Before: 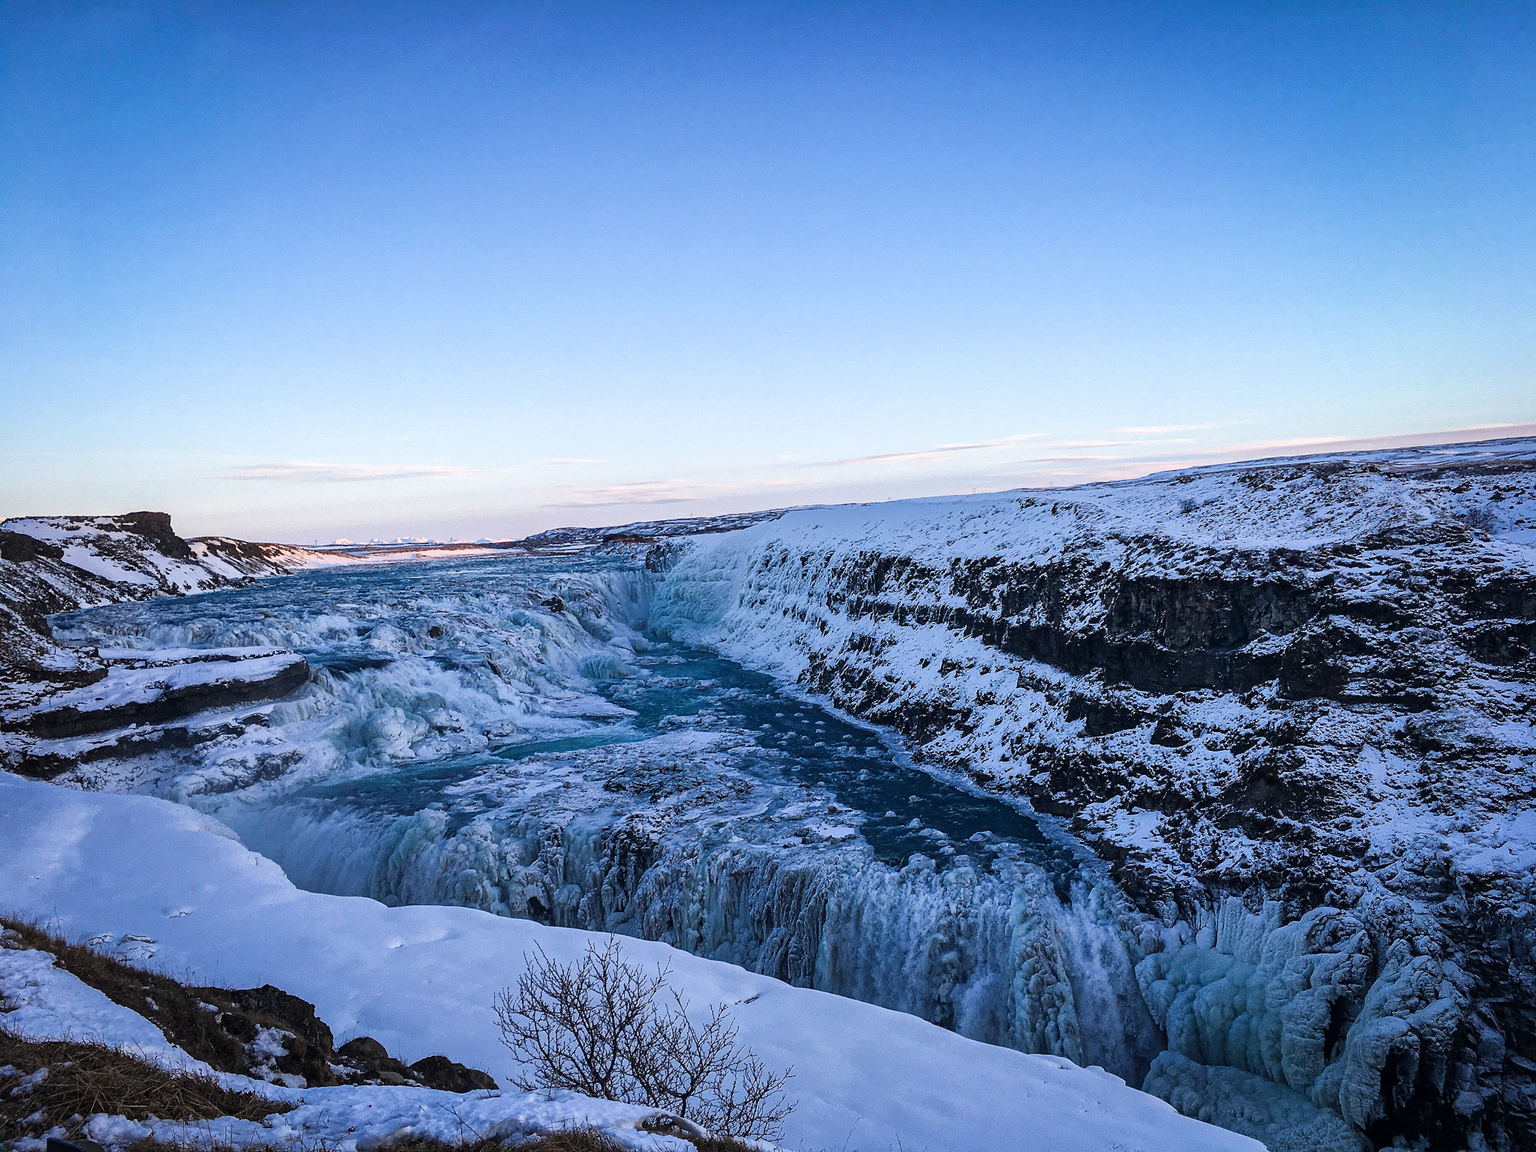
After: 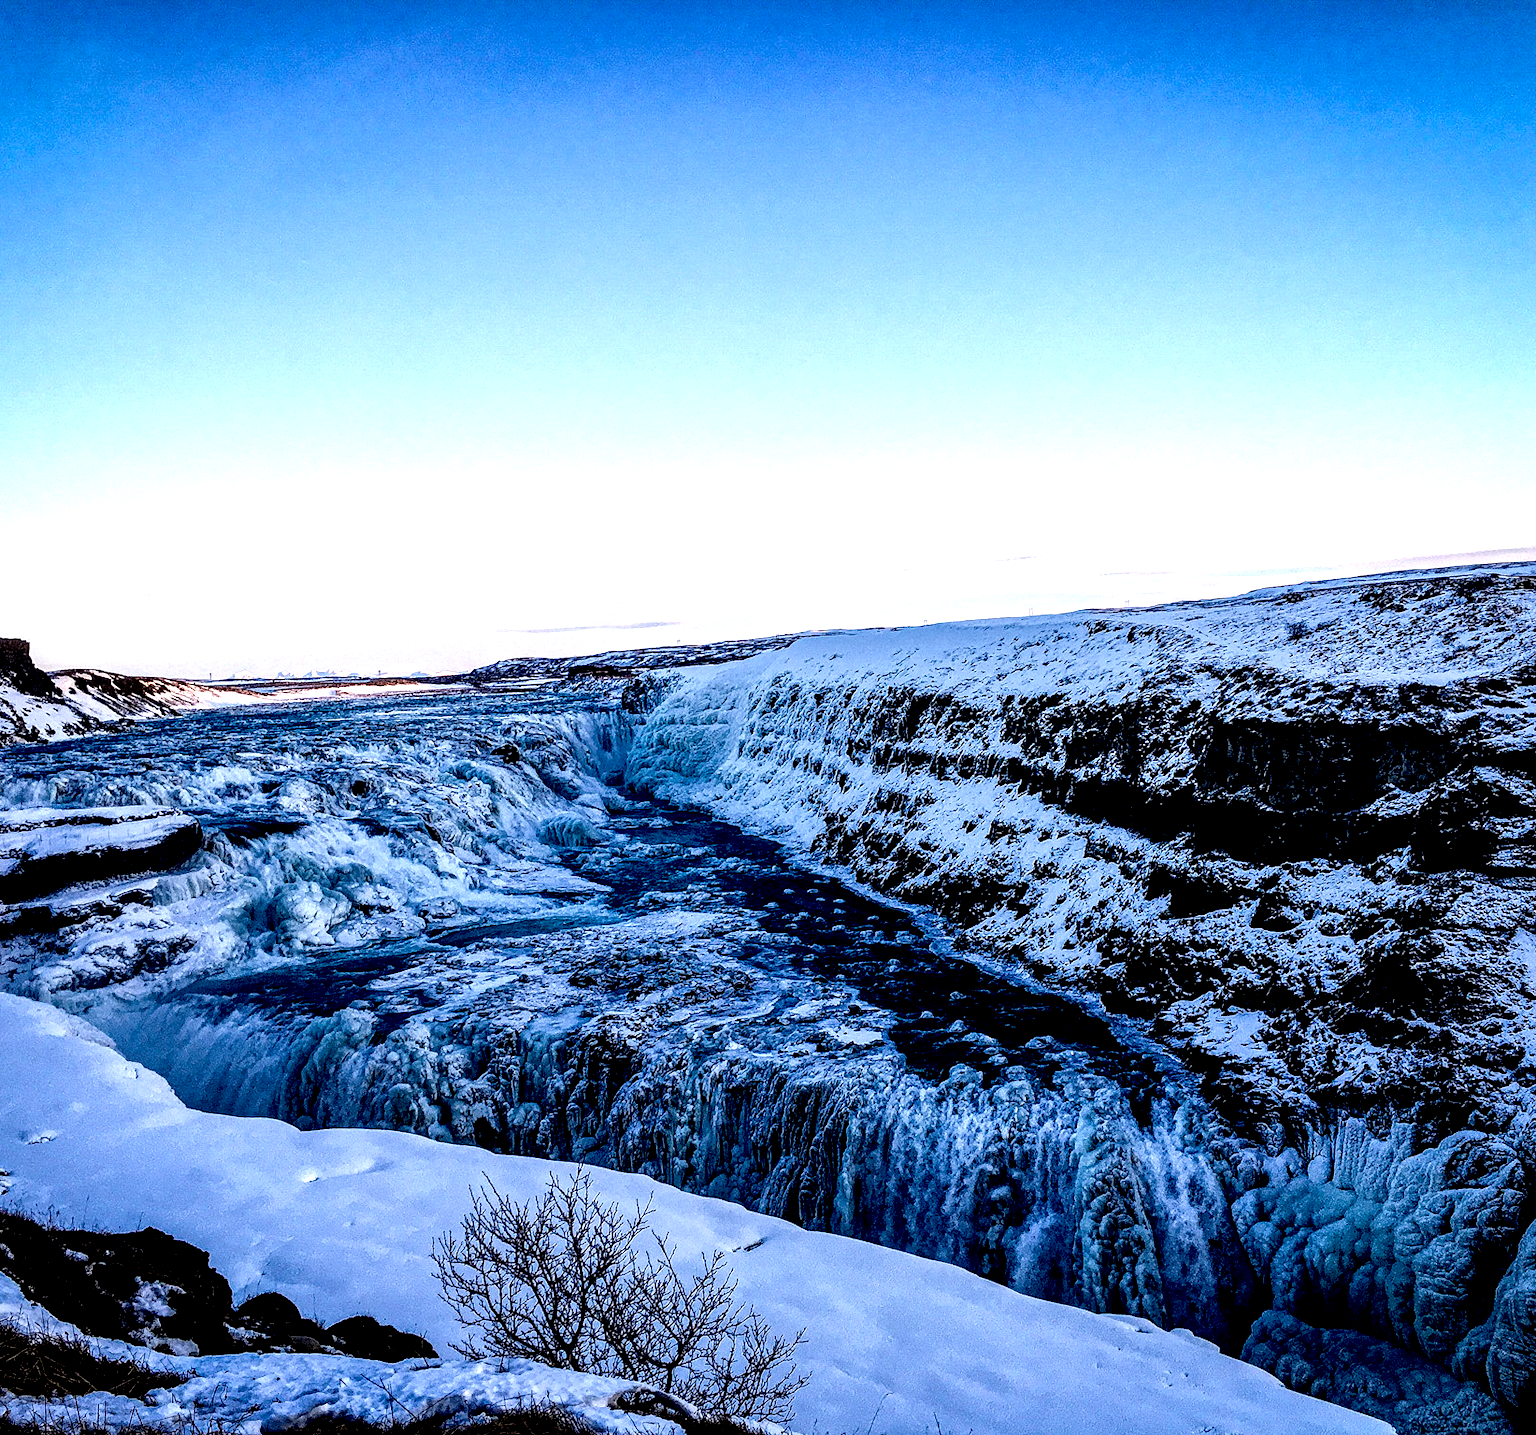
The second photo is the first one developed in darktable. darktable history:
exposure: black level correction 0.047, exposure 0.014 EV, compensate exposure bias true, compensate highlight preservation false
crop and rotate: left 9.587%, right 10.187%
local contrast: detail 150%
tone equalizer: -8 EV -0.754 EV, -7 EV -0.686 EV, -6 EV -0.636 EV, -5 EV -0.395 EV, -3 EV 0.373 EV, -2 EV 0.6 EV, -1 EV 0.699 EV, +0 EV 0.722 EV, edges refinement/feathering 500, mask exposure compensation -1.57 EV, preserve details no
